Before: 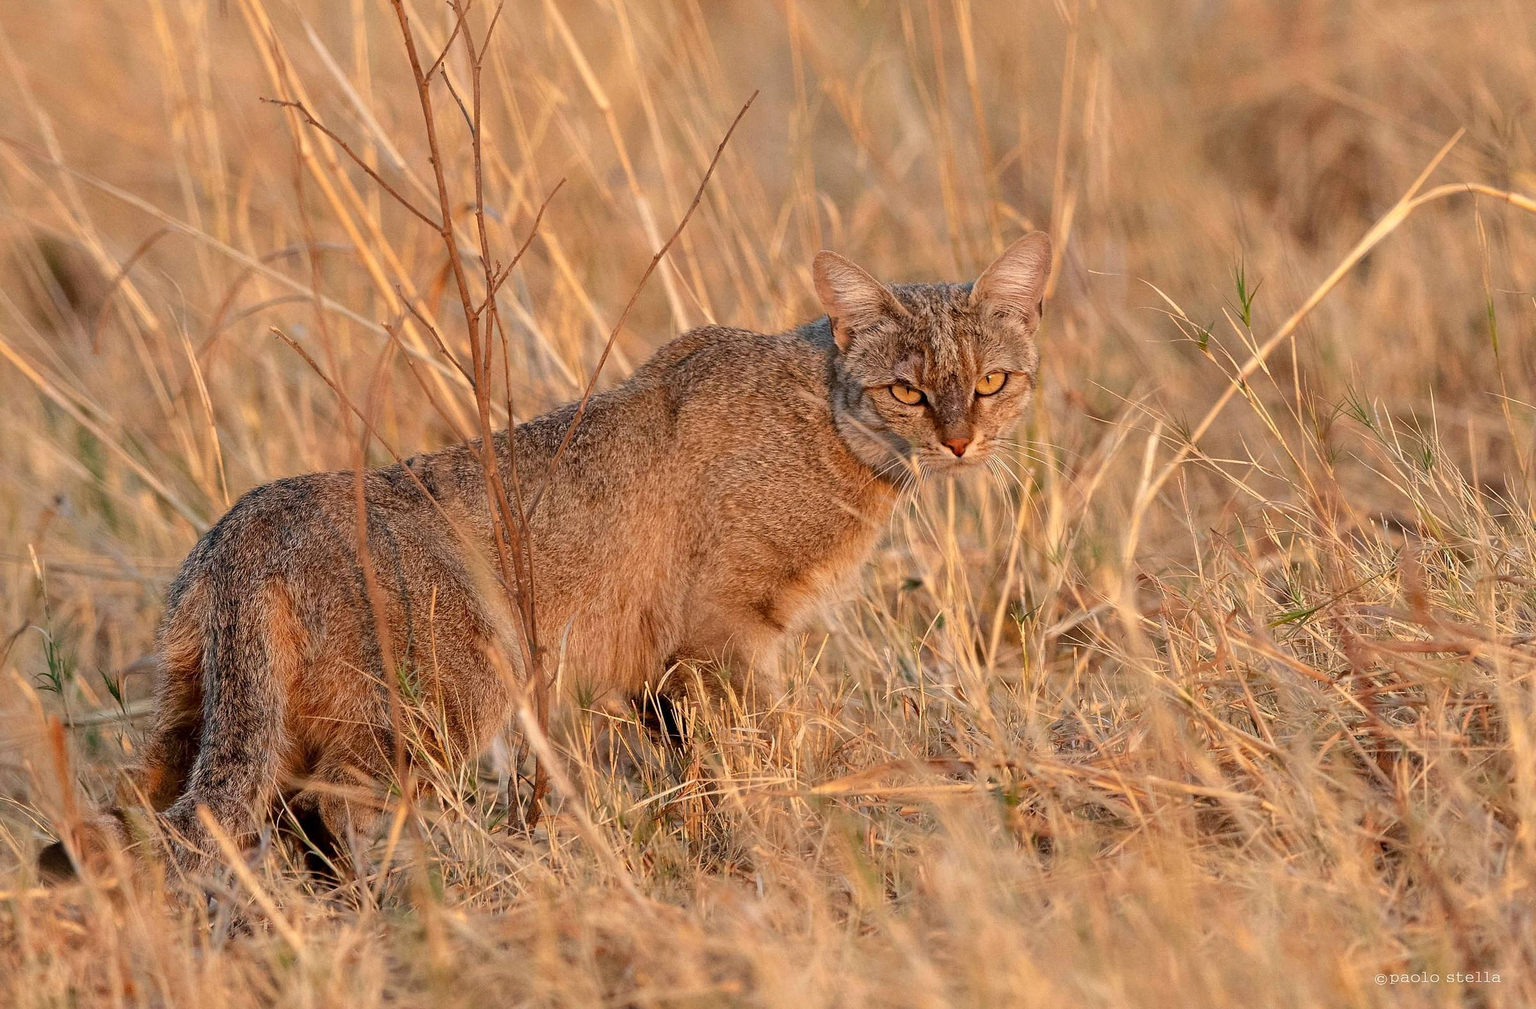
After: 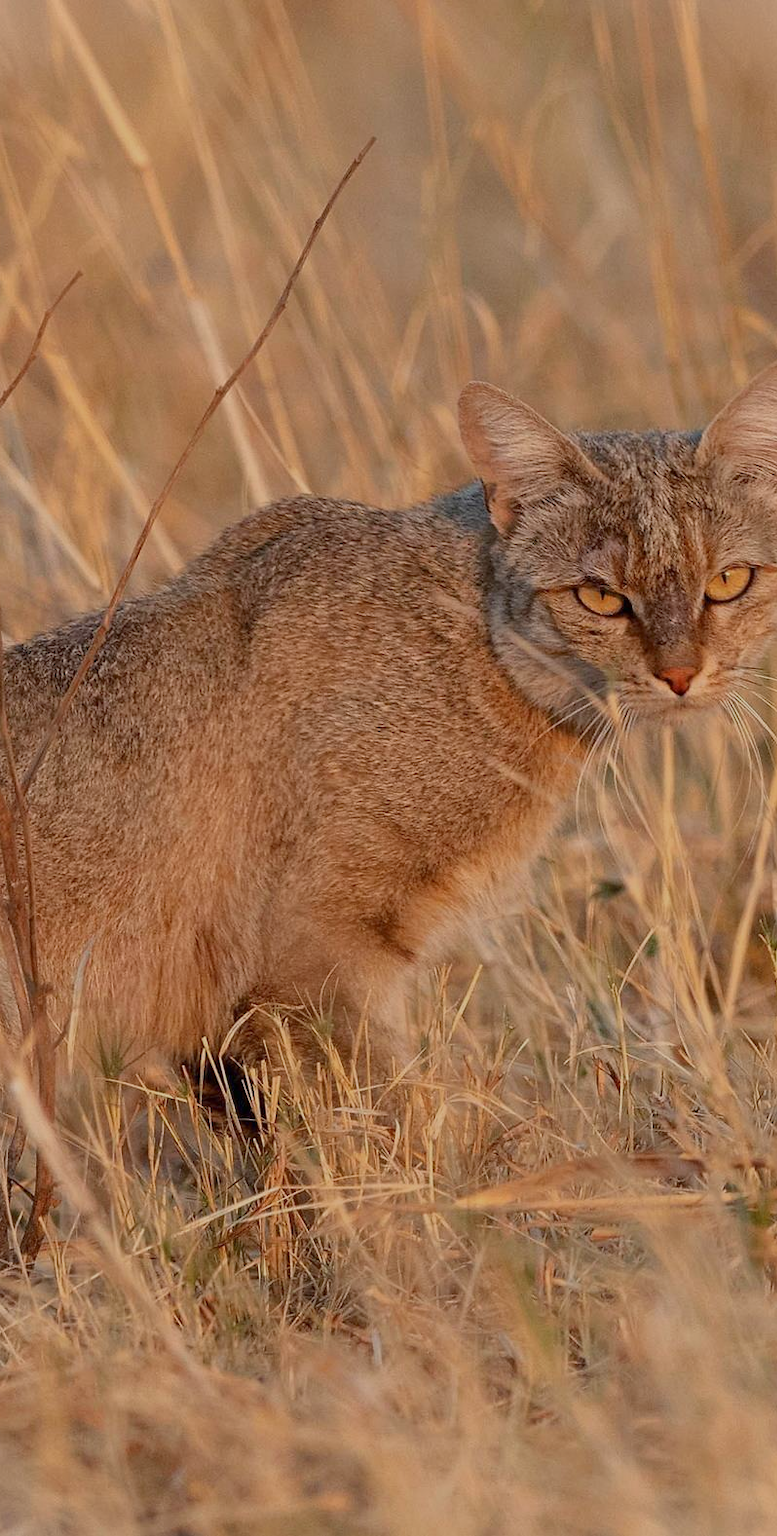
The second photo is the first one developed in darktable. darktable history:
crop: left 33.36%, right 33.36%
vignetting: fall-off start 100%, brightness 0.3, saturation 0
color balance: contrast -15%
shadows and highlights: radius 121.13, shadows 21.4, white point adjustment -9.72, highlights -14.39, soften with gaussian
